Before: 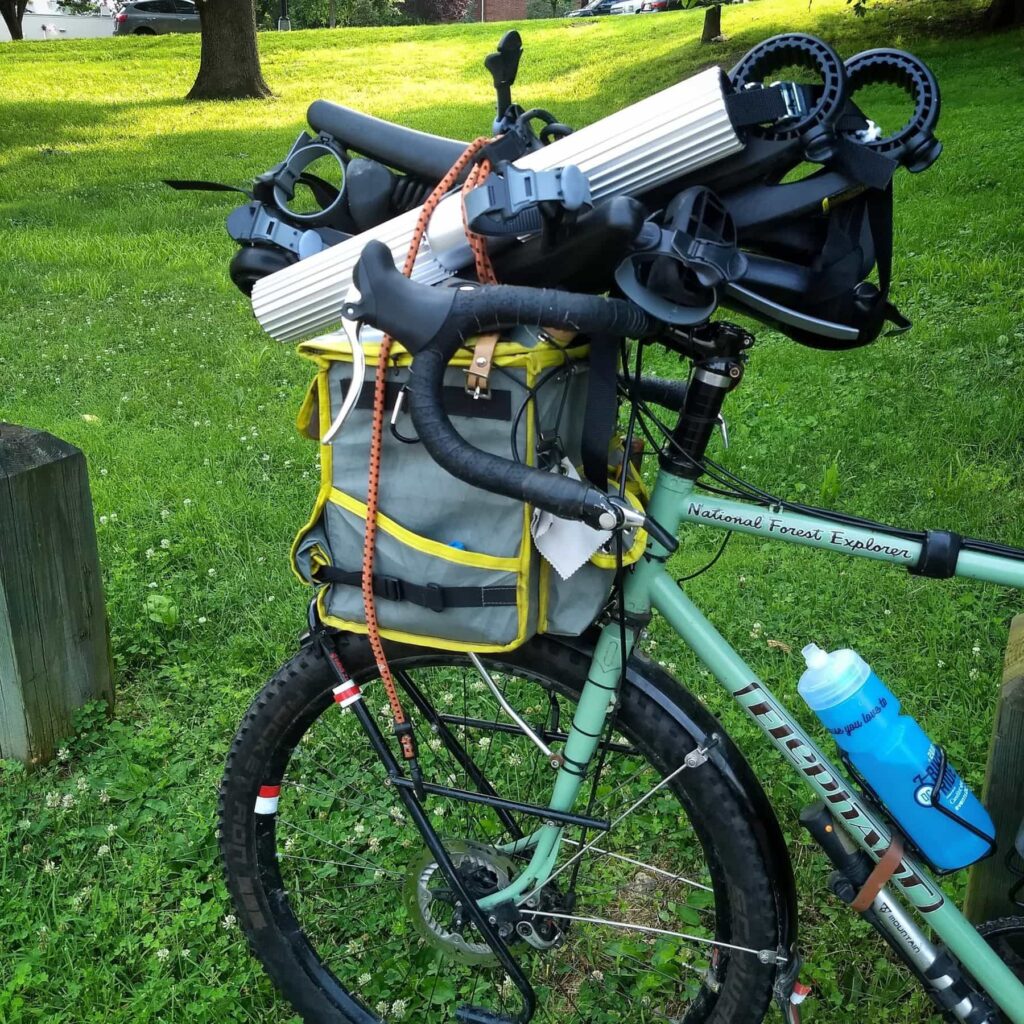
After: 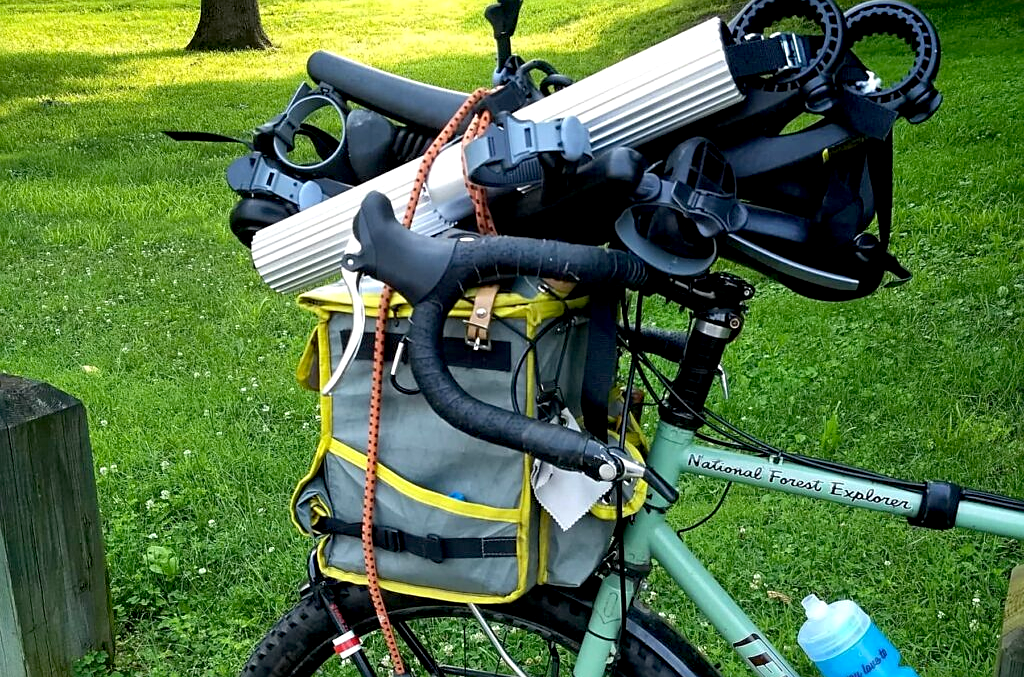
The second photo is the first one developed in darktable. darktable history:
exposure: black level correction 0.009, exposure 0.113 EV, compensate exposure bias true, compensate highlight preservation false
sharpen: on, module defaults
crop and rotate: top 4.804%, bottom 29.05%
